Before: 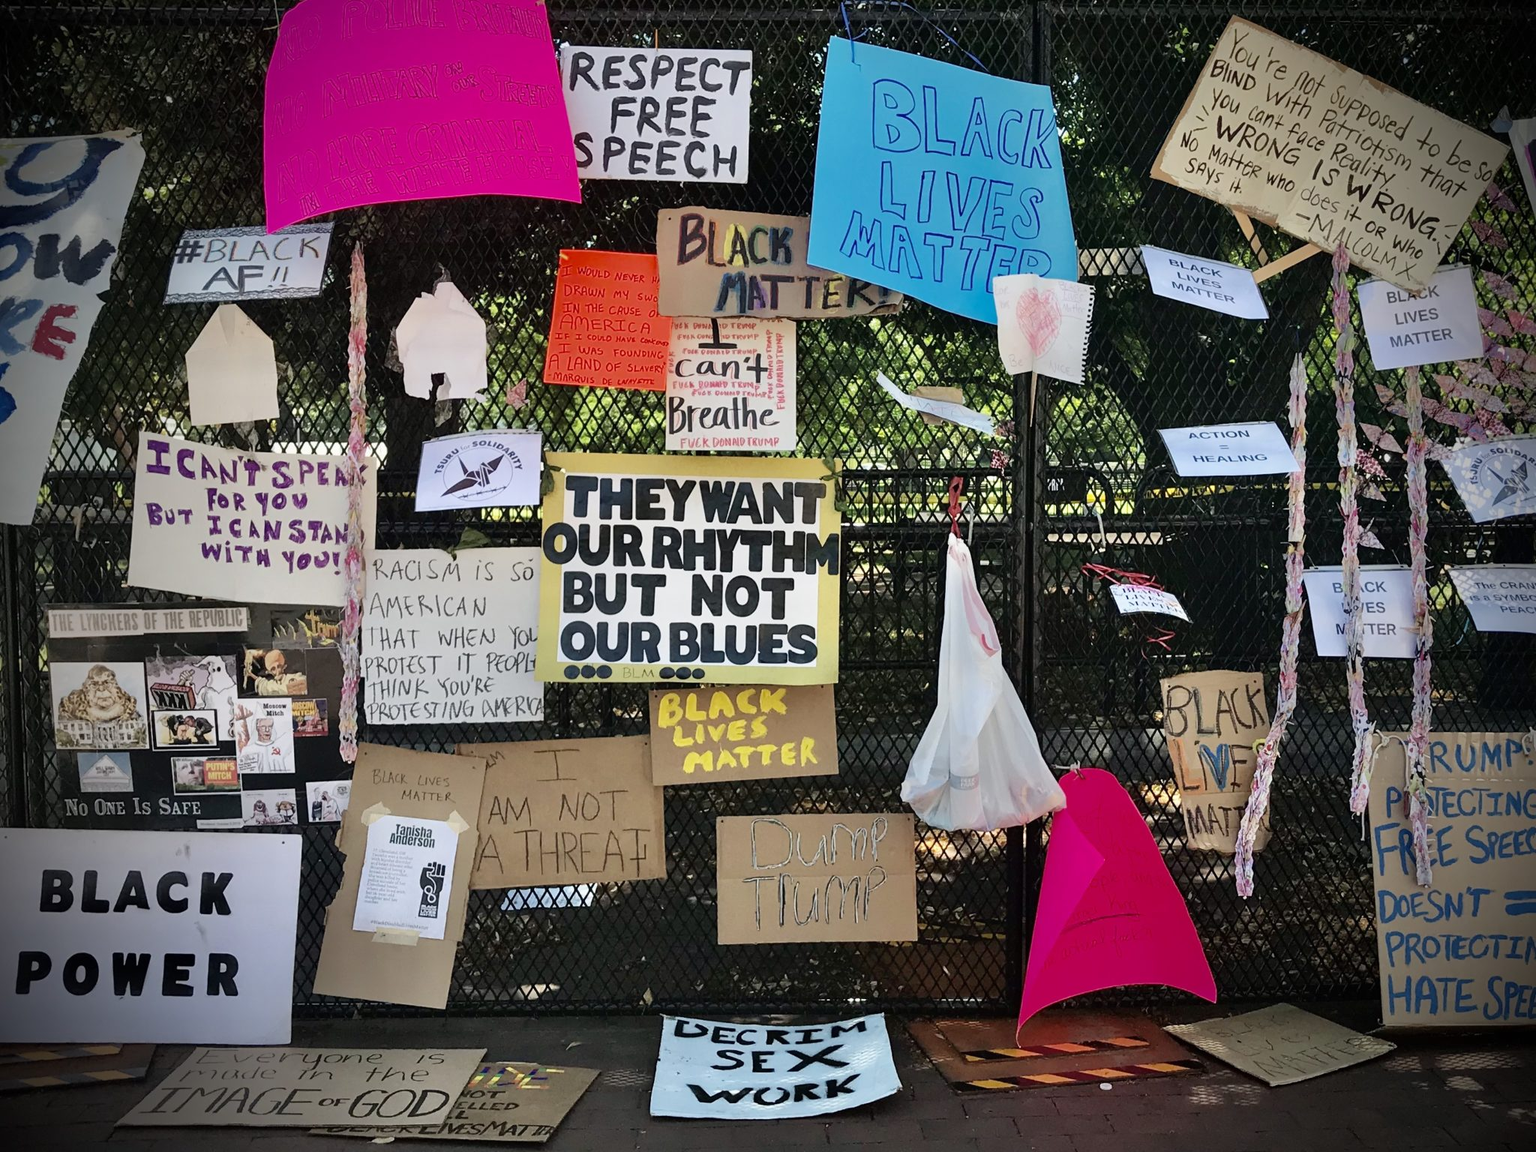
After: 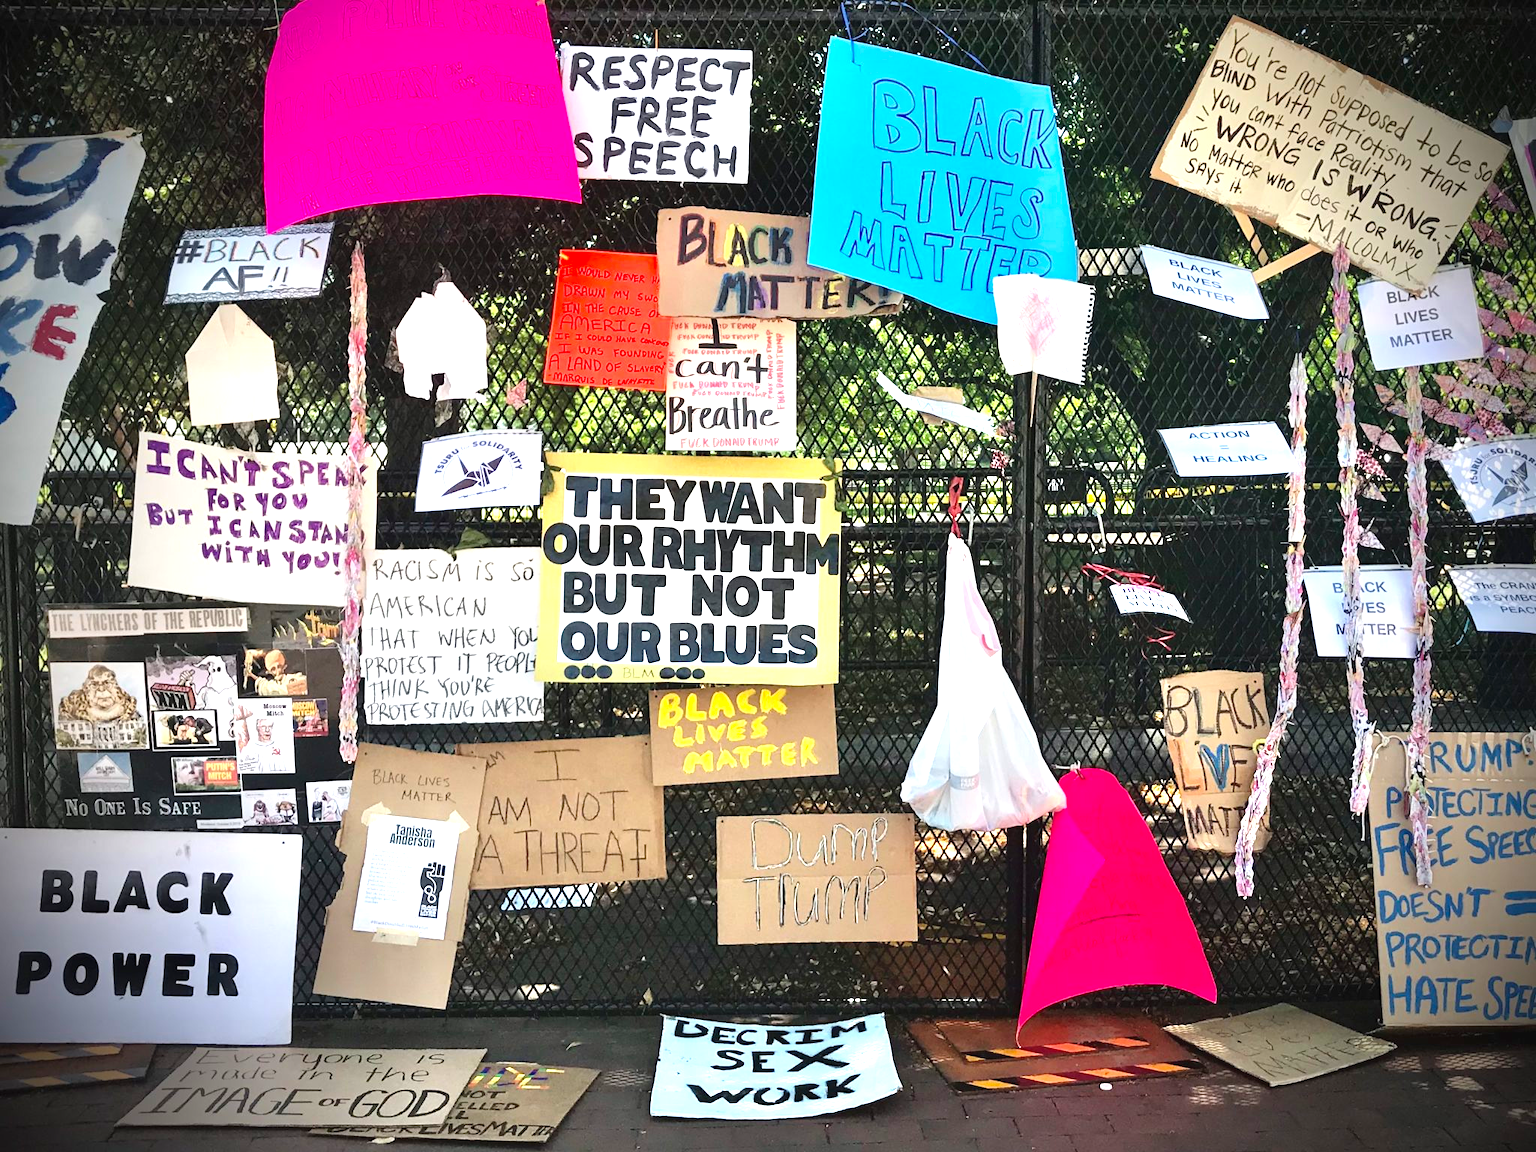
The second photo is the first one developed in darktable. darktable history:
exposure: black level correction -0.001, exposure 1.112 EV, compensate exposure bias true, compensate highlight preservation false
